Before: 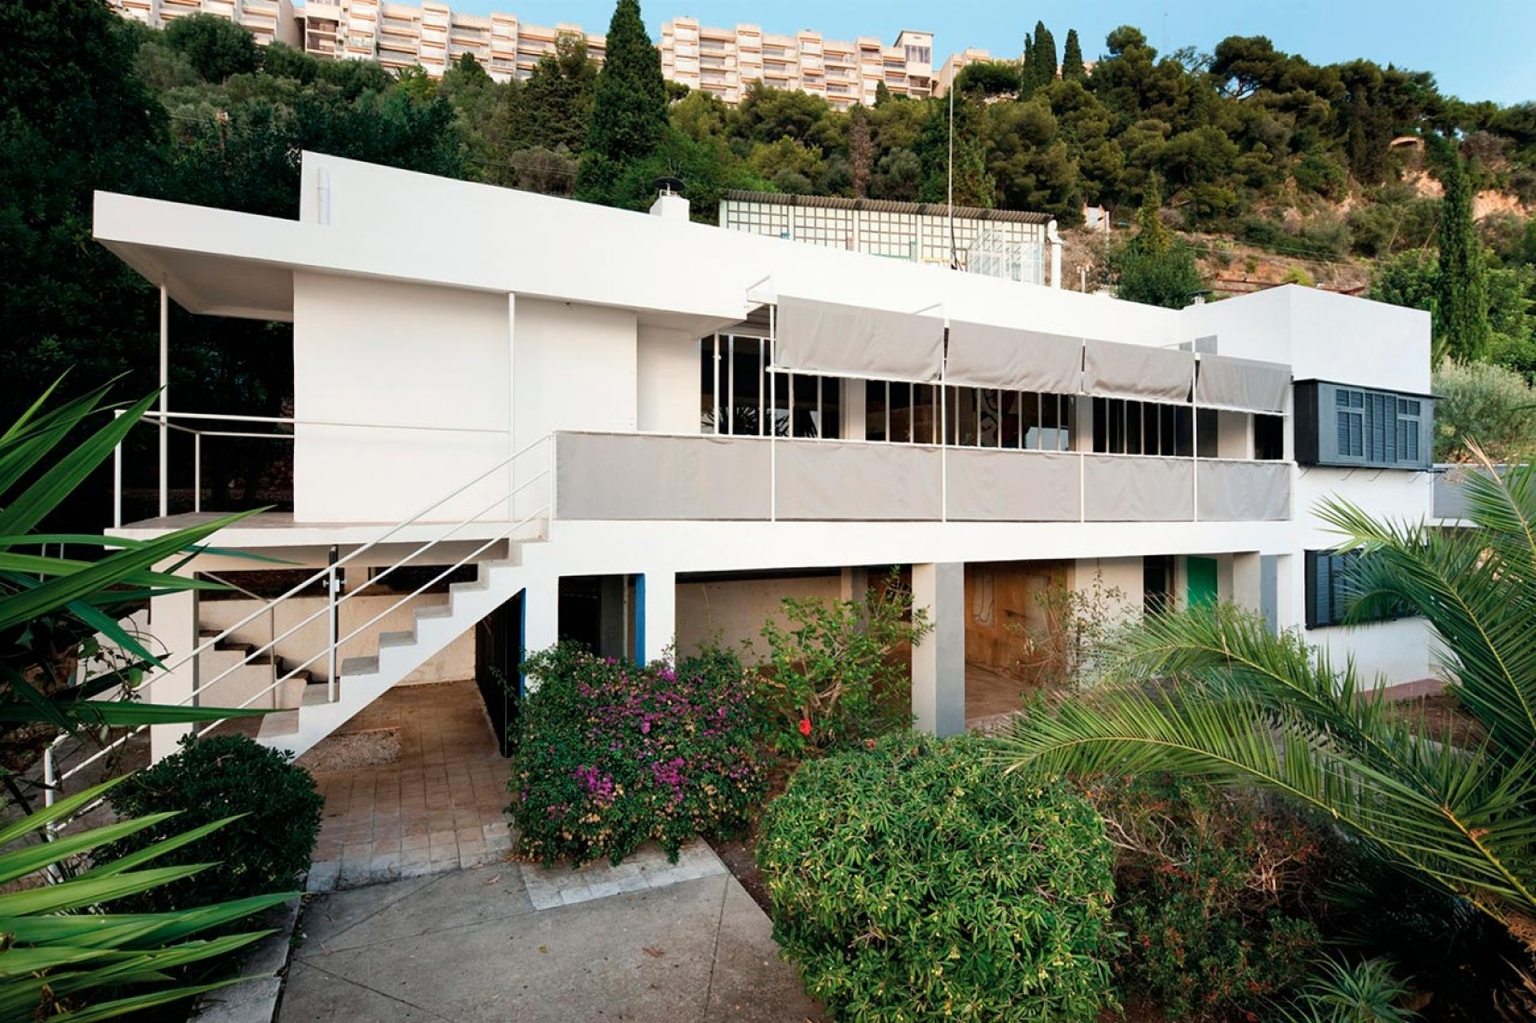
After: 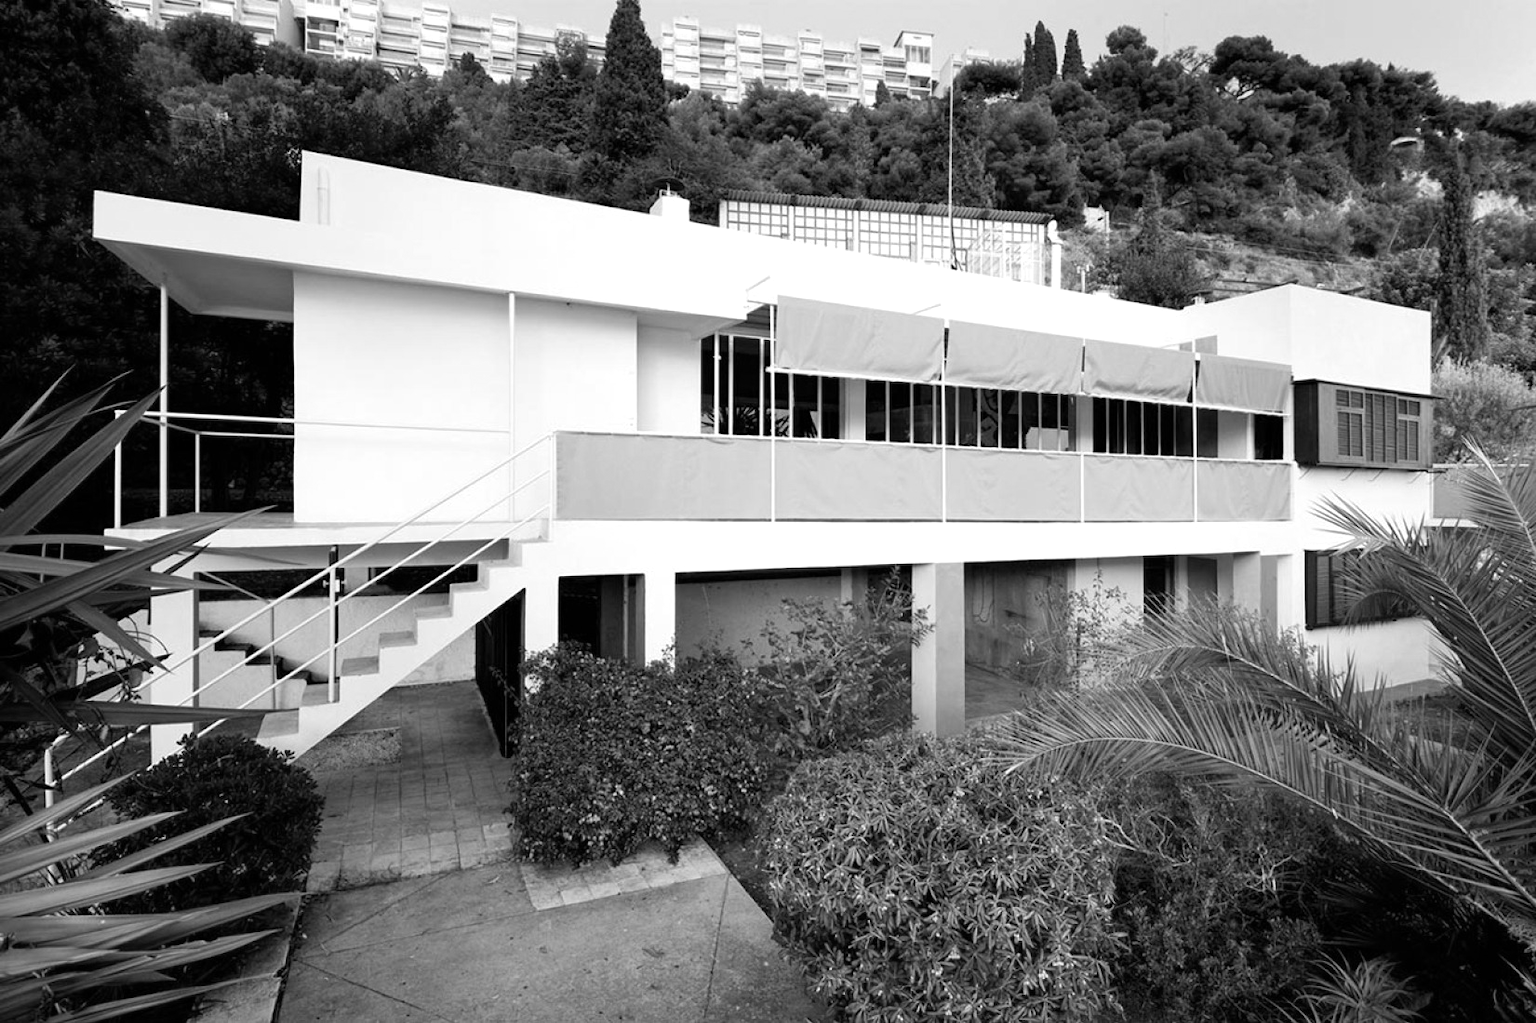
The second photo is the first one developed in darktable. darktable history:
monochrome: on, module defaults
exposure: exposure 0.191 EV, compensate highlight preservation false
